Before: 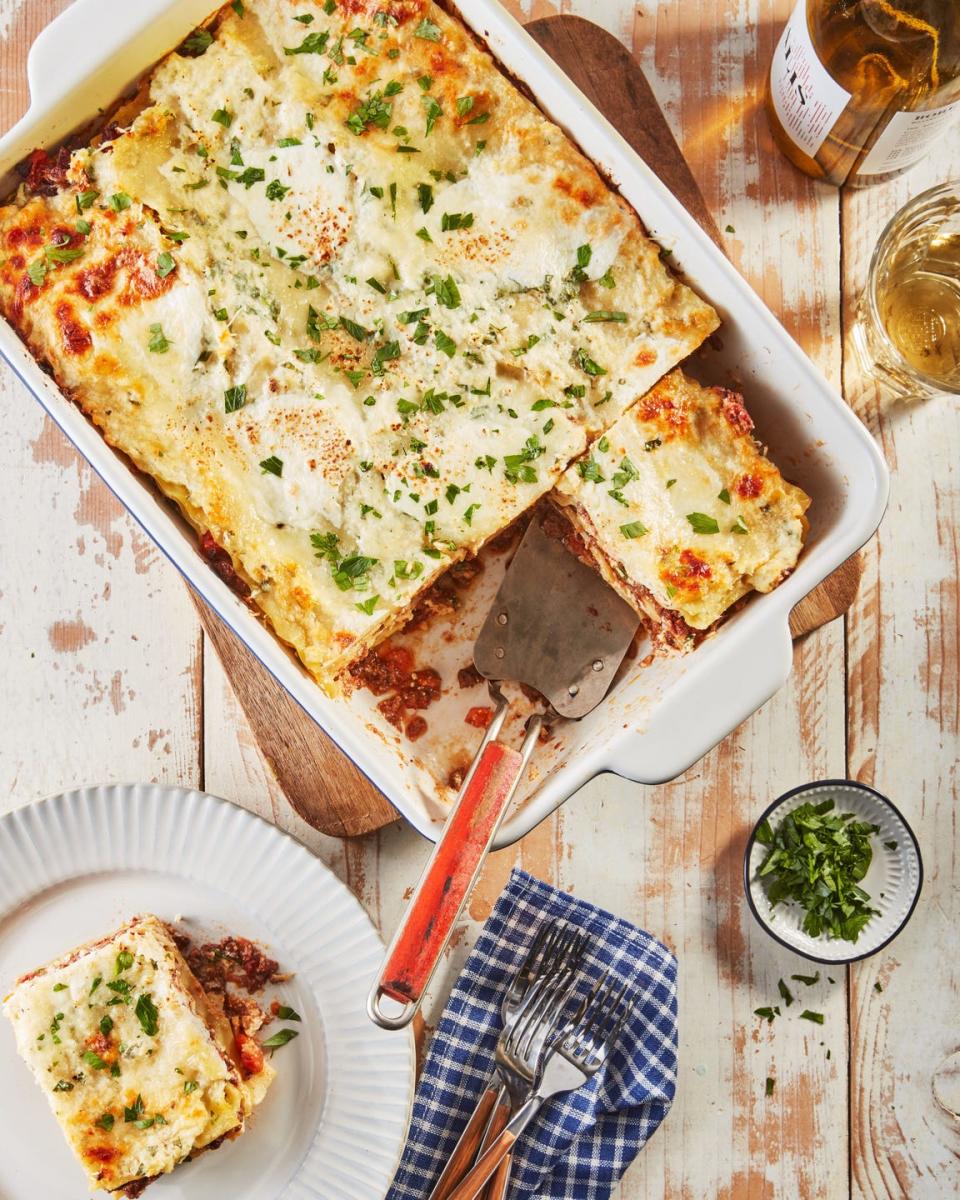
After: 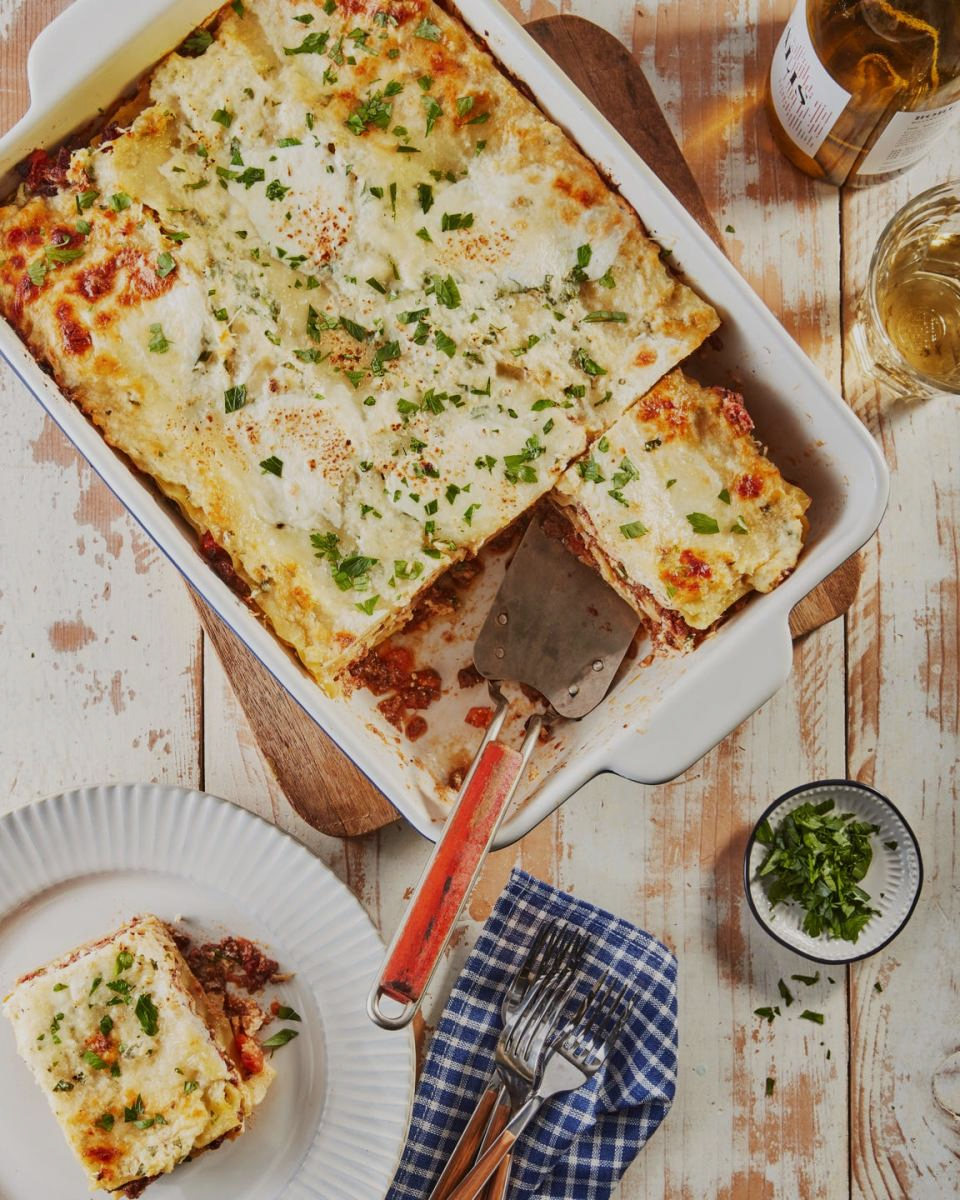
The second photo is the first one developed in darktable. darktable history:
exposure: exposure -0.576 EV, compensate highlight preservation false
shadows and highlights: shadows -0.369, highlights 38.65
